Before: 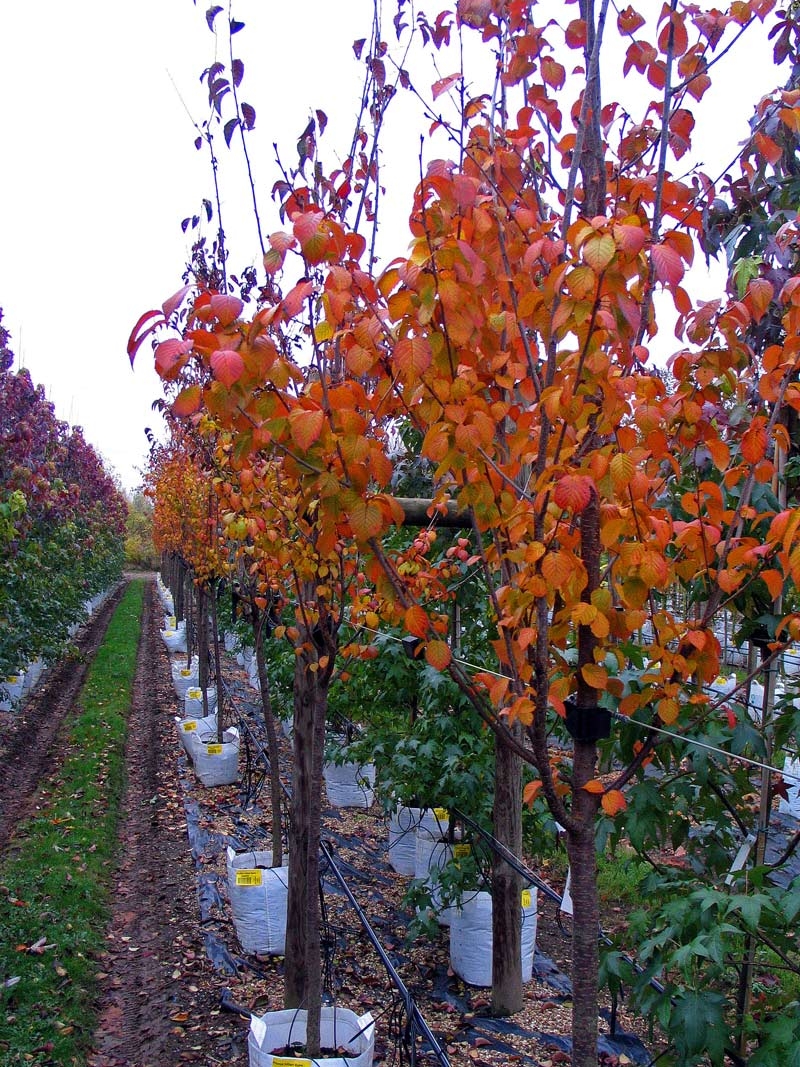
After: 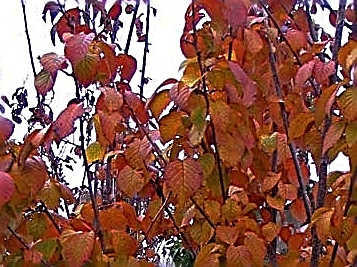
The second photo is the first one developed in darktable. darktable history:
base curve: curves: ch0 [(0, 0) (0.595, 0.418) (1, 1)], preserve colors none
crop: left 28.64%, top 16.832%, right 26.637%, bottom 58.055%
sharpen: amount 2
